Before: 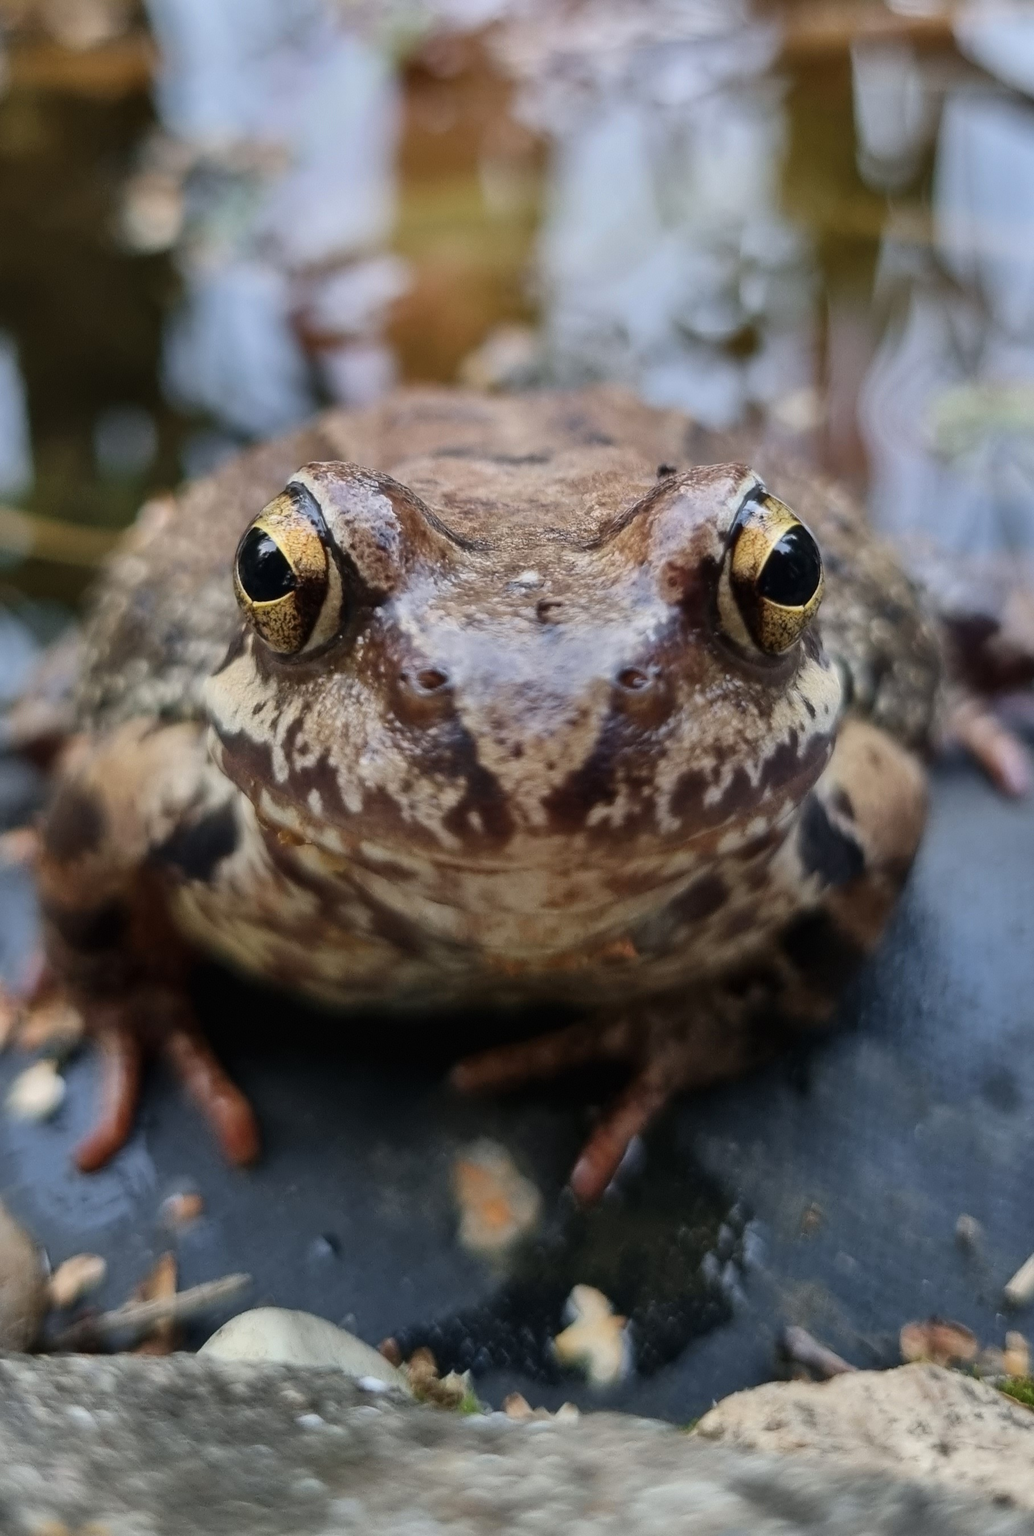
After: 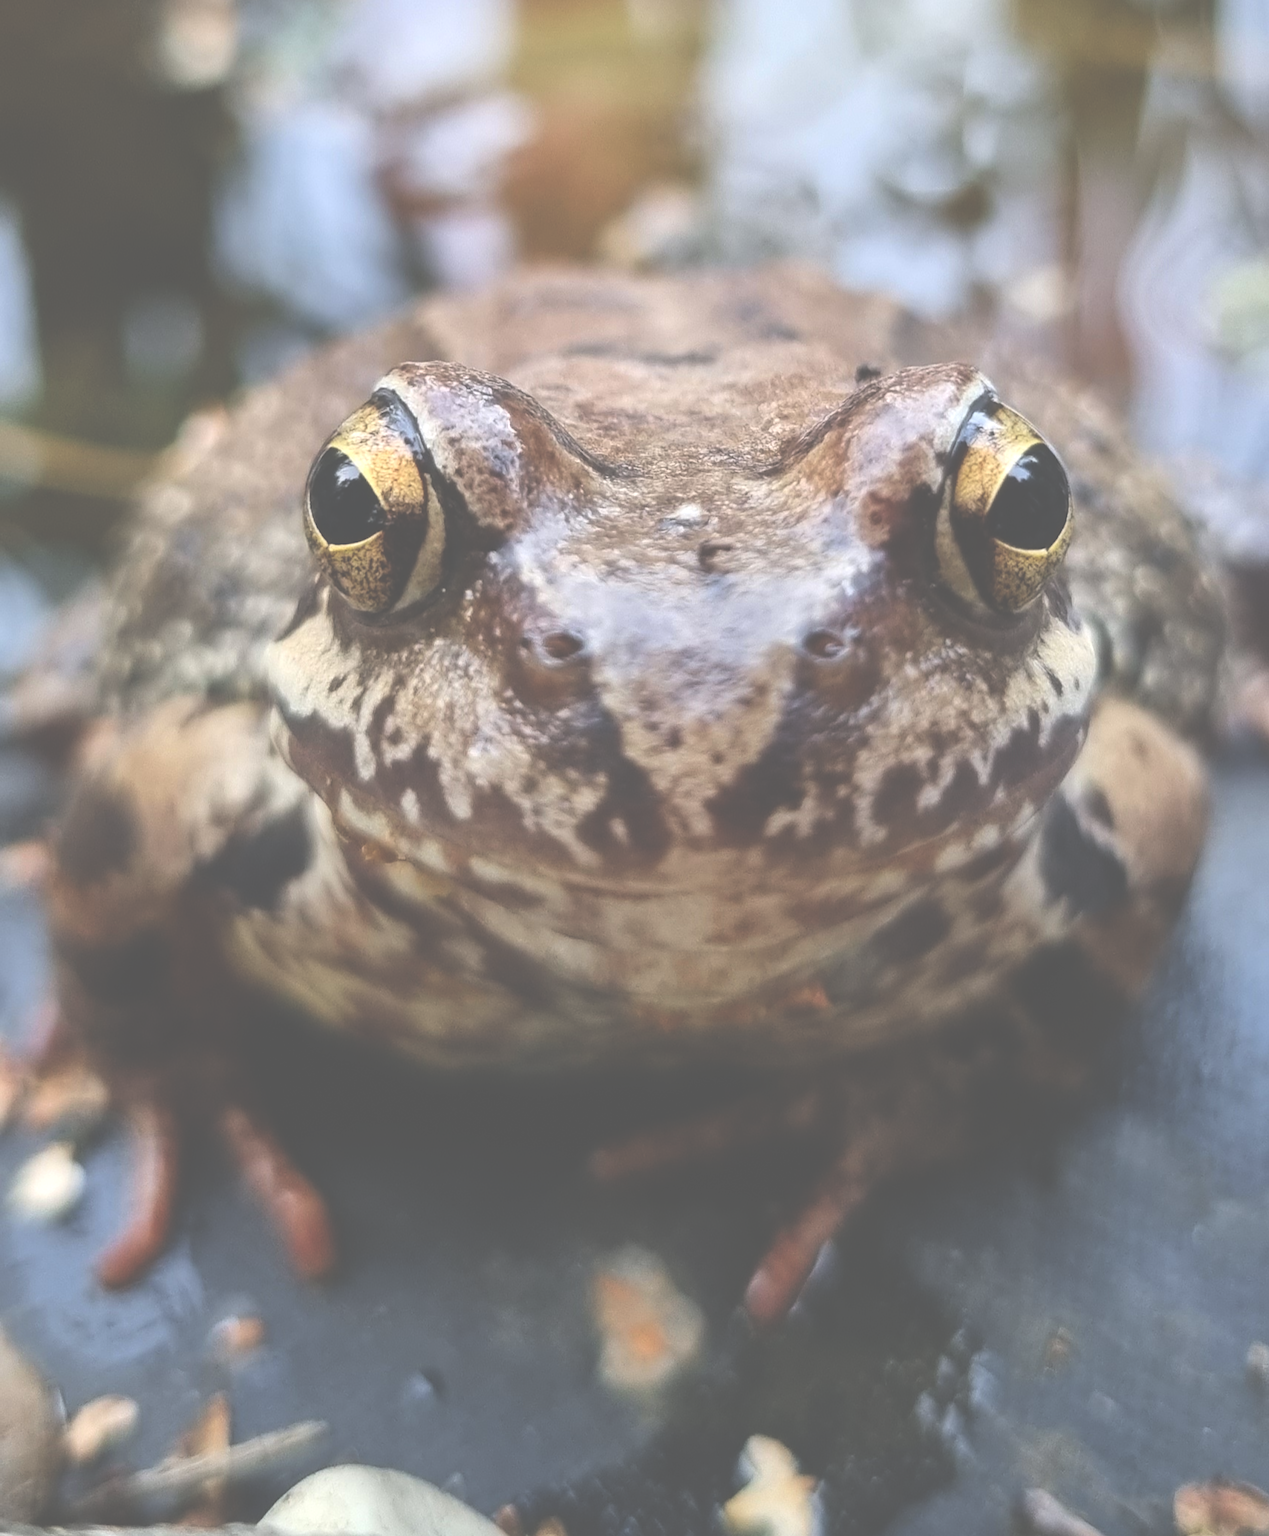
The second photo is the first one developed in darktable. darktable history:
crop and rotate: angle 0.07°, top 11.954%, right 5.626%, bottom 11.2%
exposure: black level correction -0.072, exposure 0.501 EV, compensate highlight preservation false
